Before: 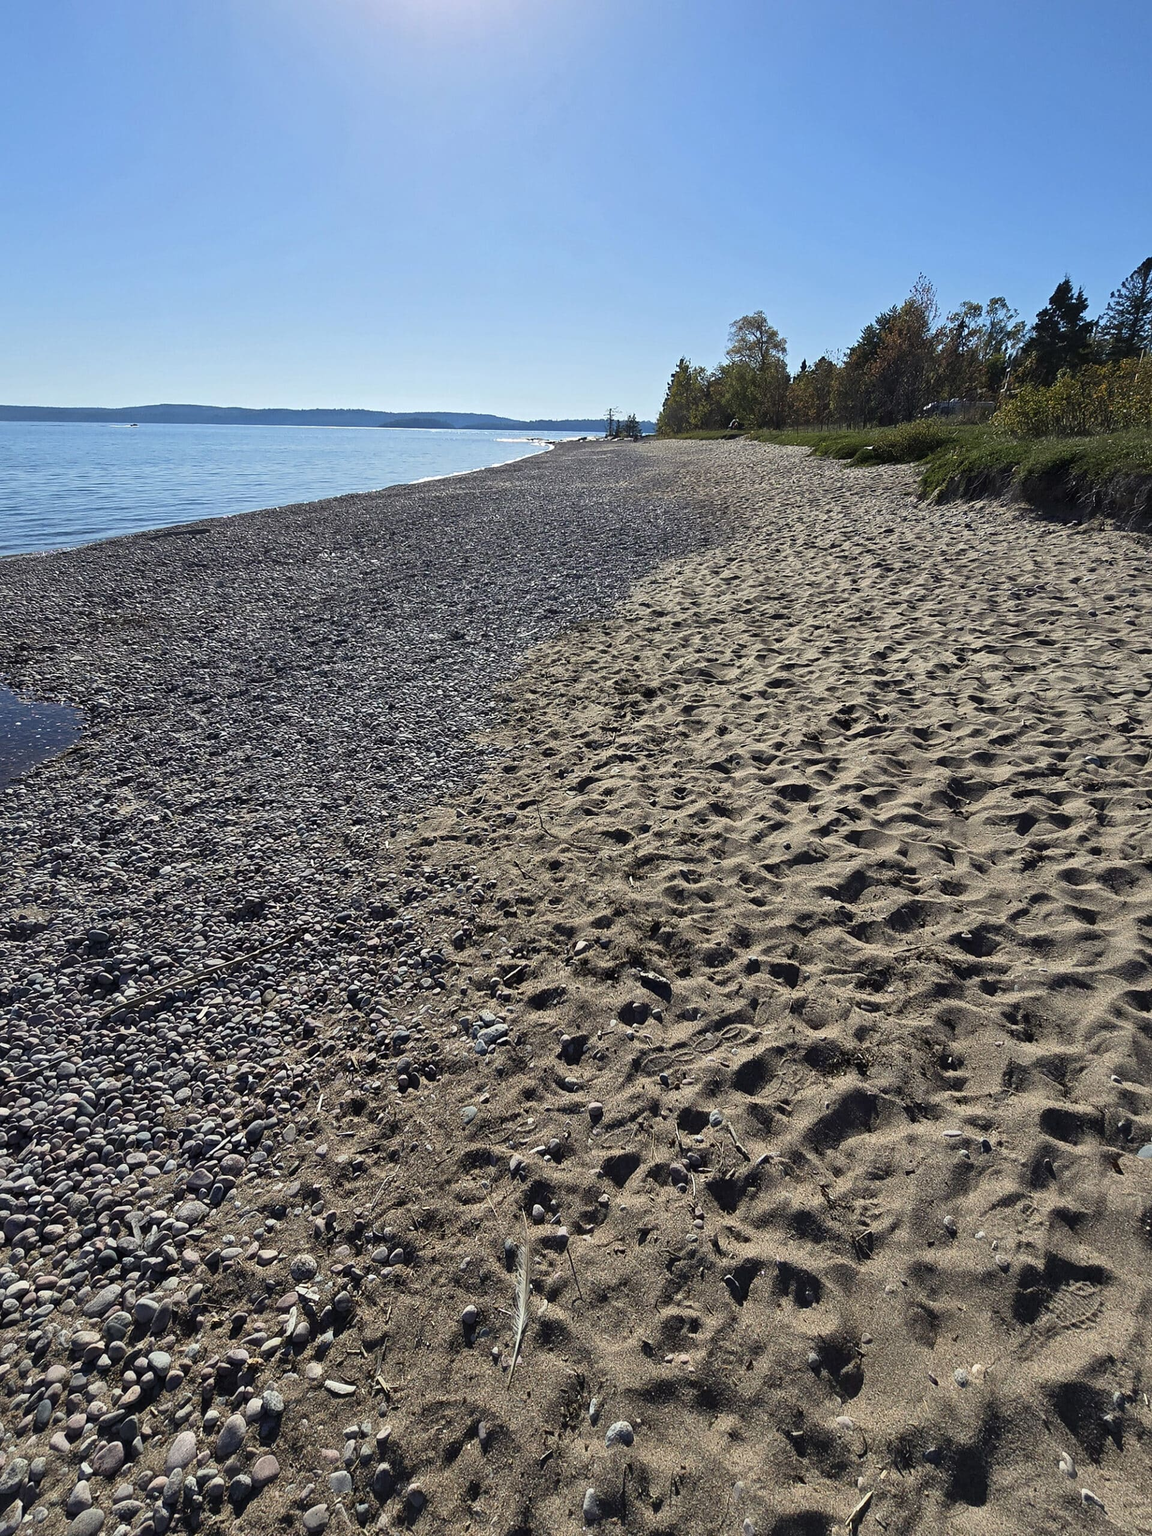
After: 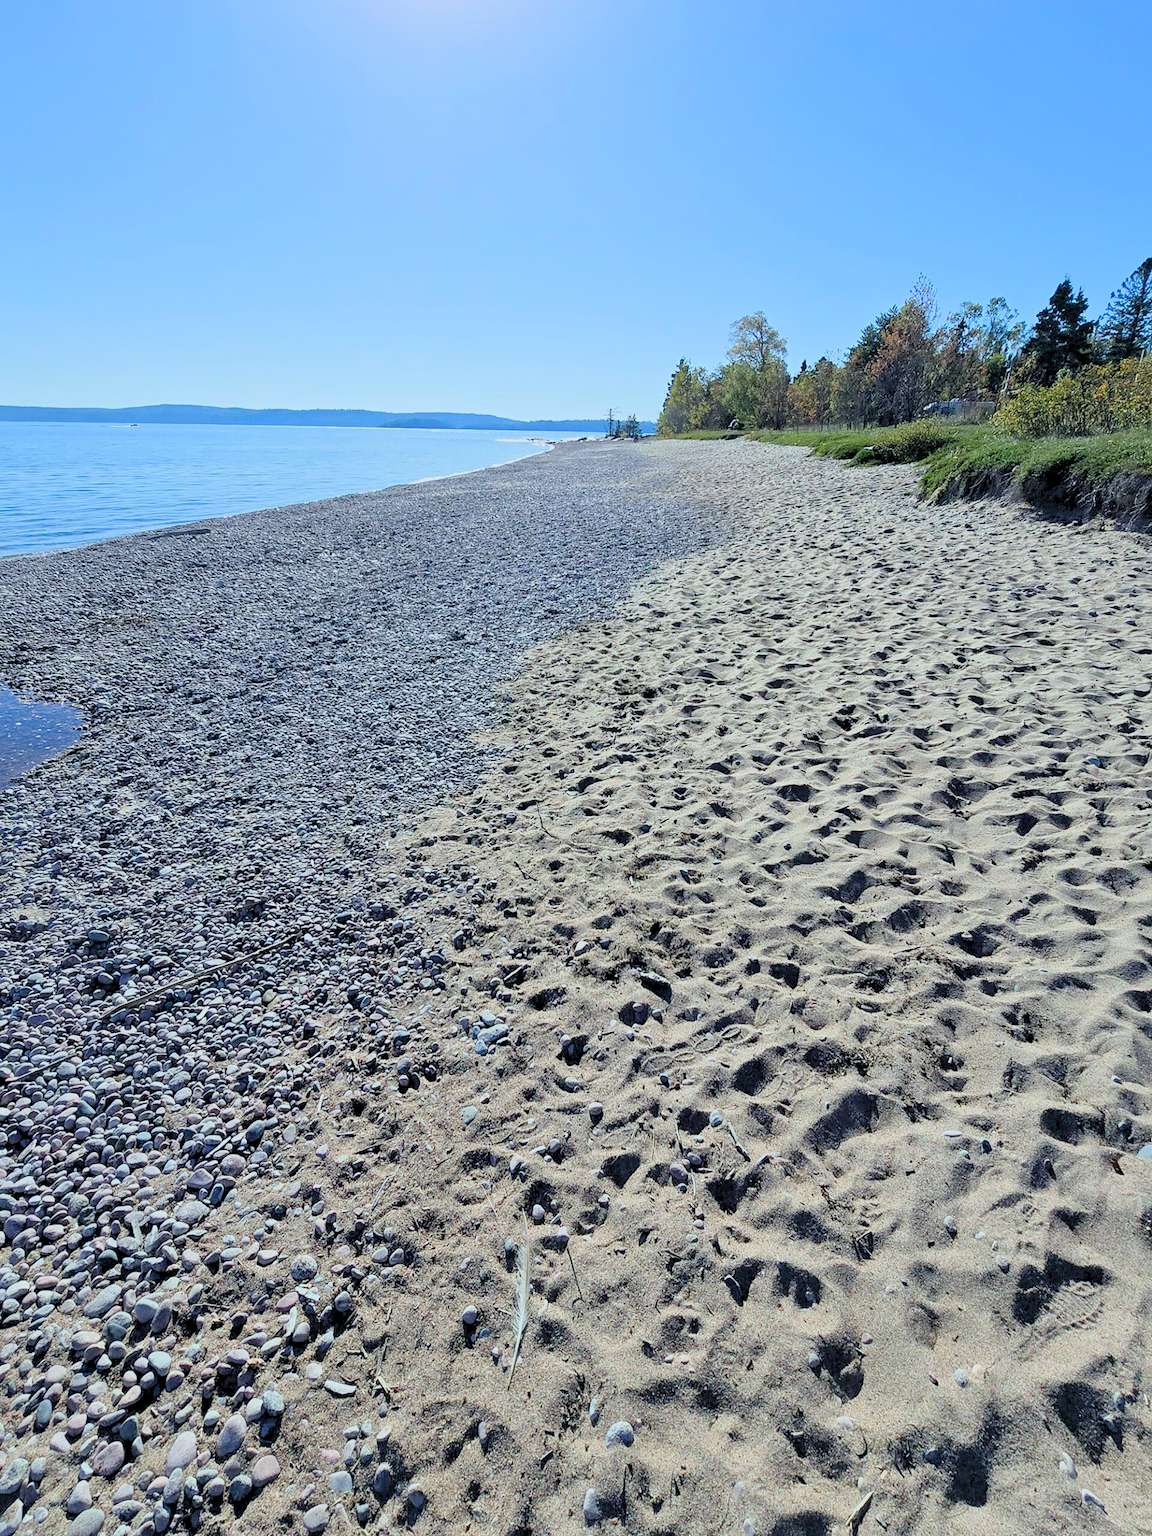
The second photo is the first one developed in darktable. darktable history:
color calibration: illuminant F (fluorescent), F source F9 (Cool White Deluxe 4150 K) – high CRI, x 0.374, y 0.373, temperature 4148.83 K
levels: levels [0.036, 0.364, 0.827]
filmic rgb: black relative exposure -7.99 EV, white relative exposure 8.06 EV, hardness 2.49, latitude 10.35%, contrast 0.727, highlights saturation mix 9.16%, shadows ↔ highlights balance 1.86%
